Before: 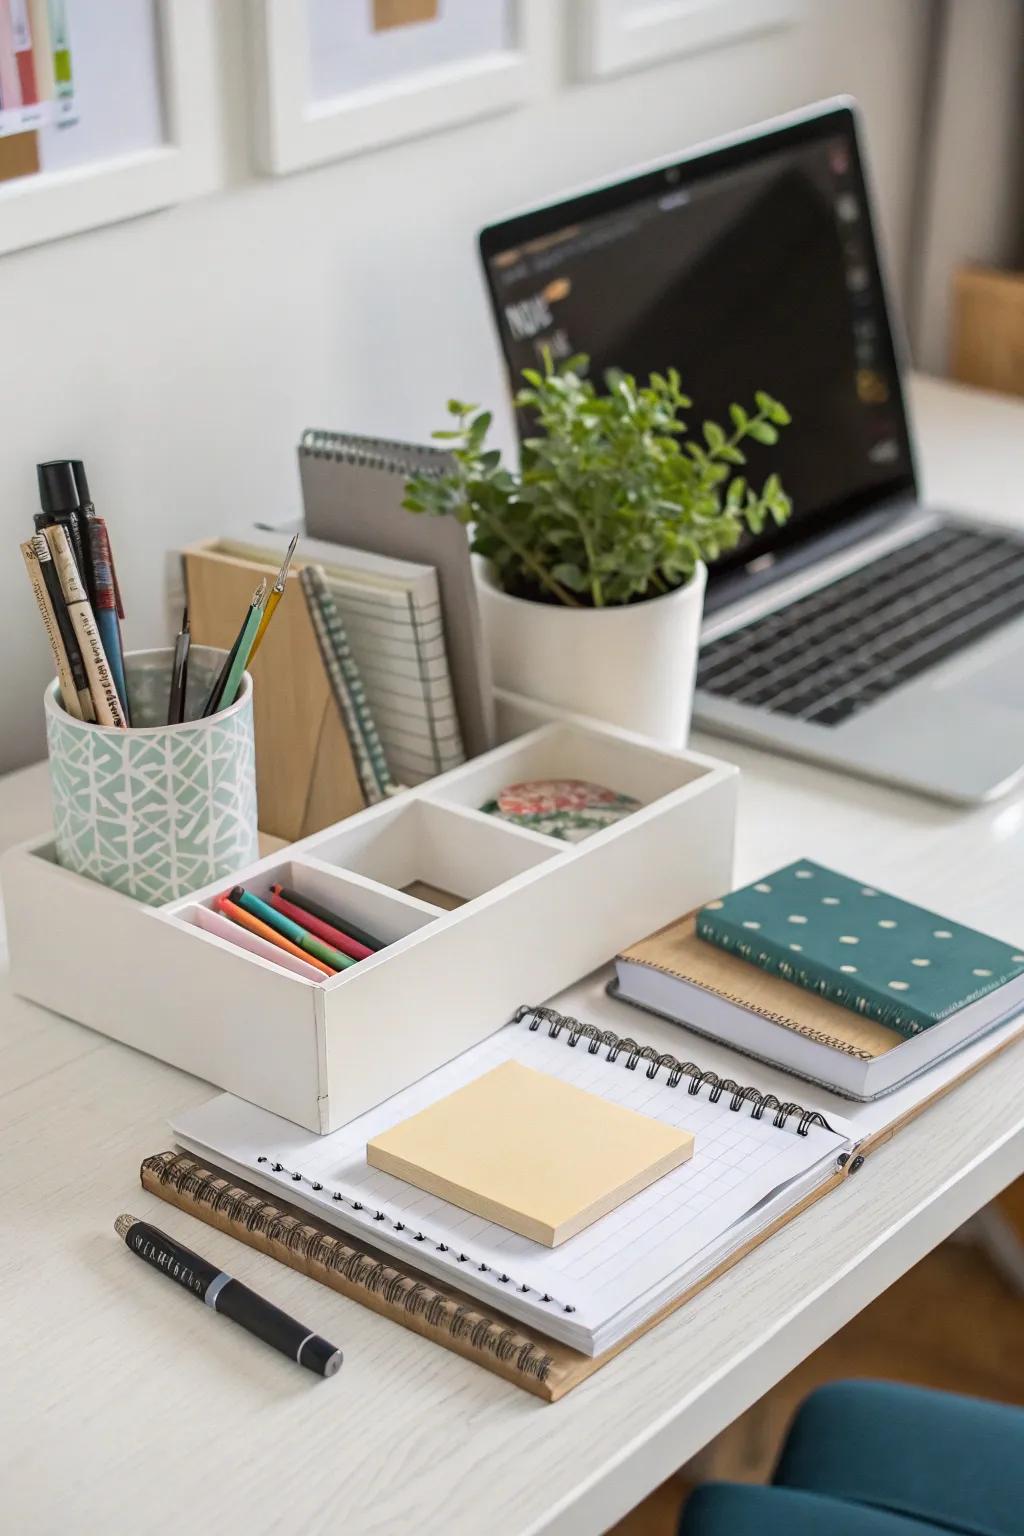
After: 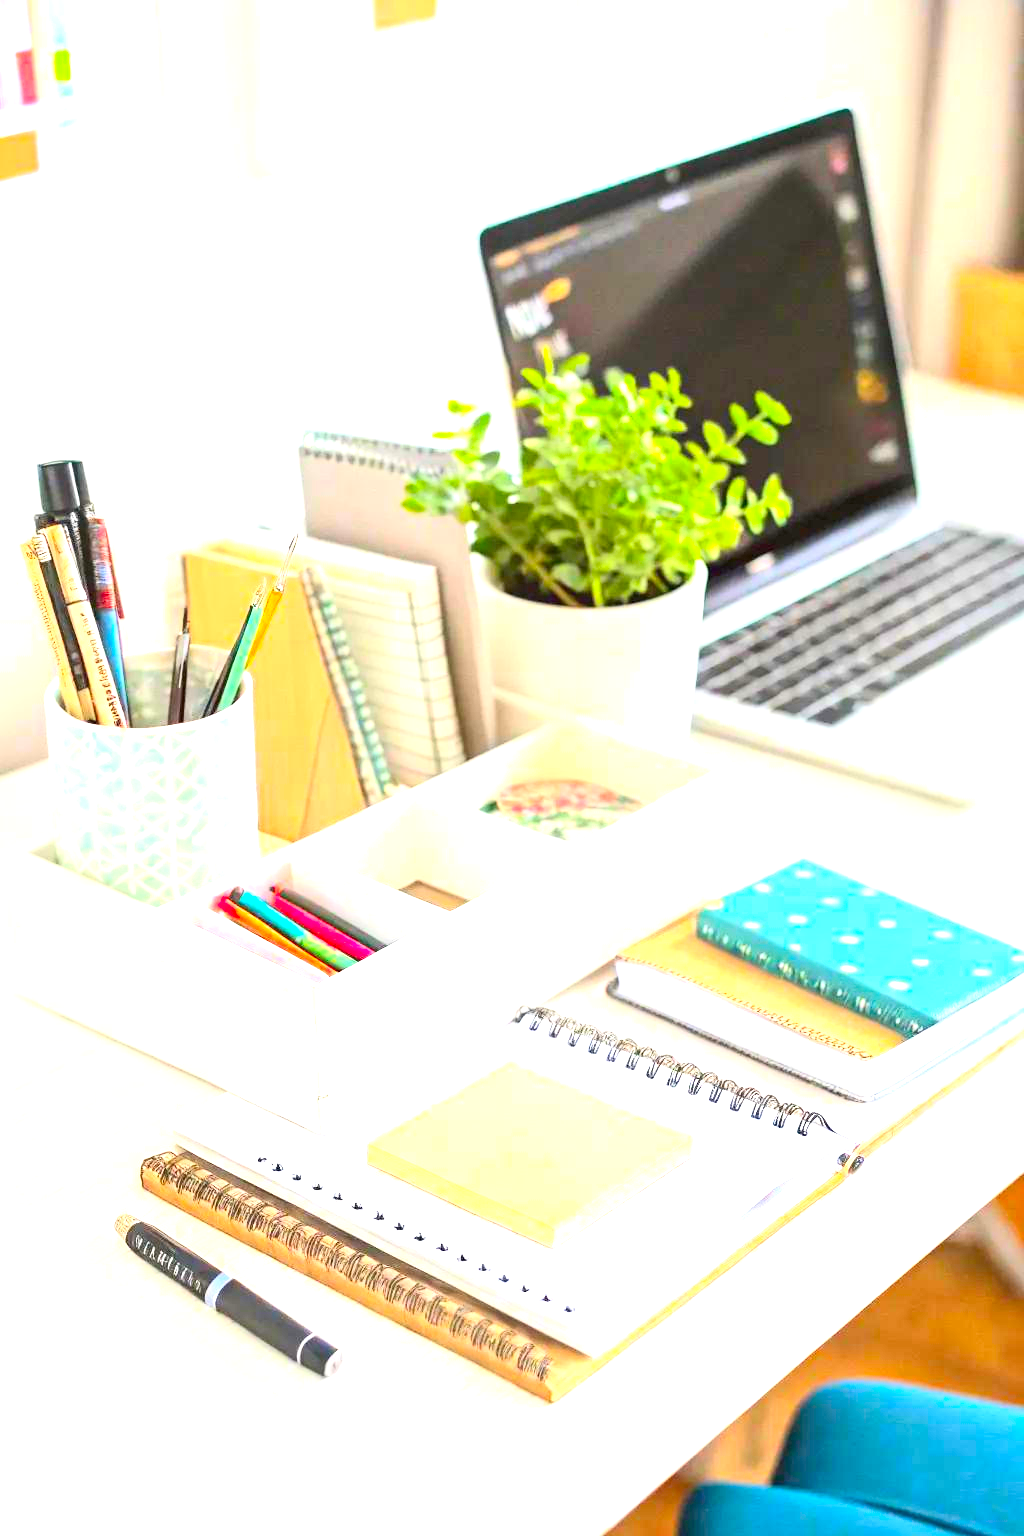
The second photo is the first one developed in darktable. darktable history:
exposure: exposure 1.992 EV, compensate highlight preservation false
contrast brightness saturation: contrast 0.201, brightness 0.193, saturation 0.785
